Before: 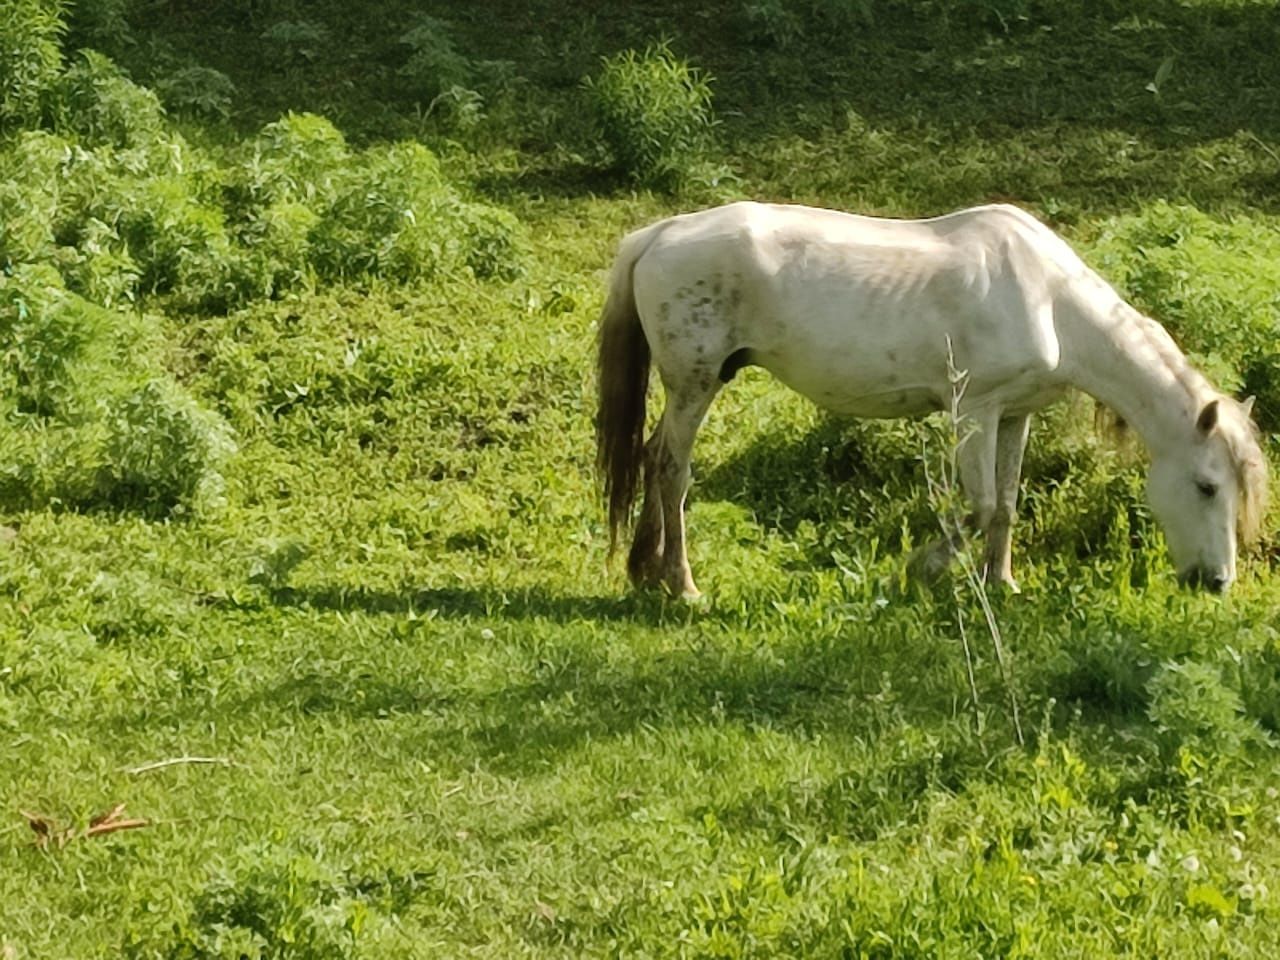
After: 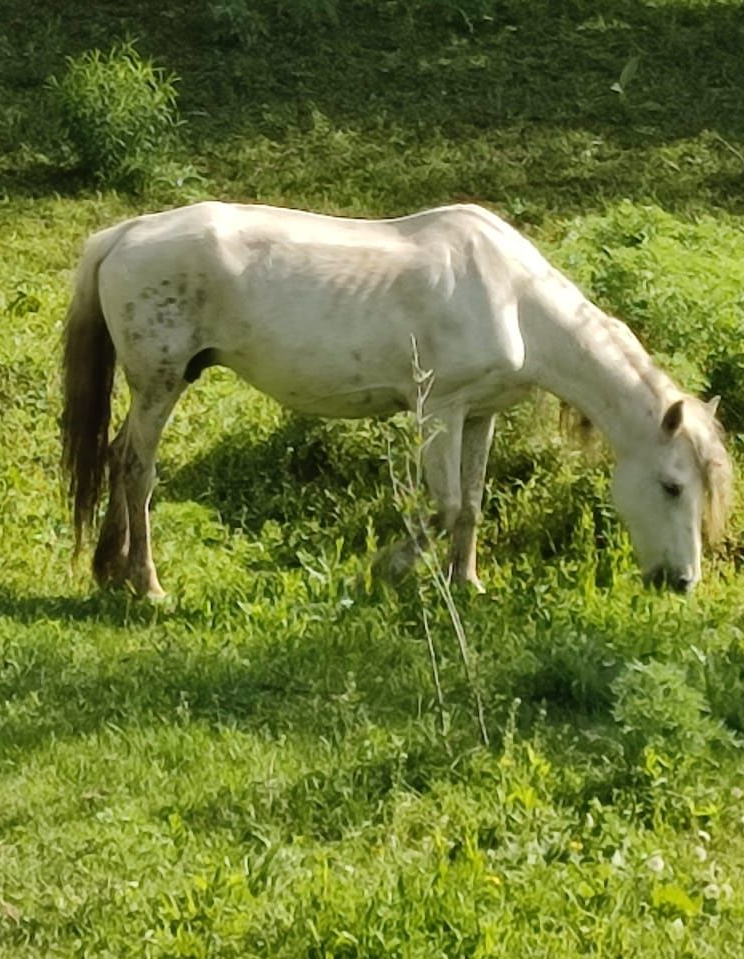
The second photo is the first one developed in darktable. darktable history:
crop: left 41.857%
